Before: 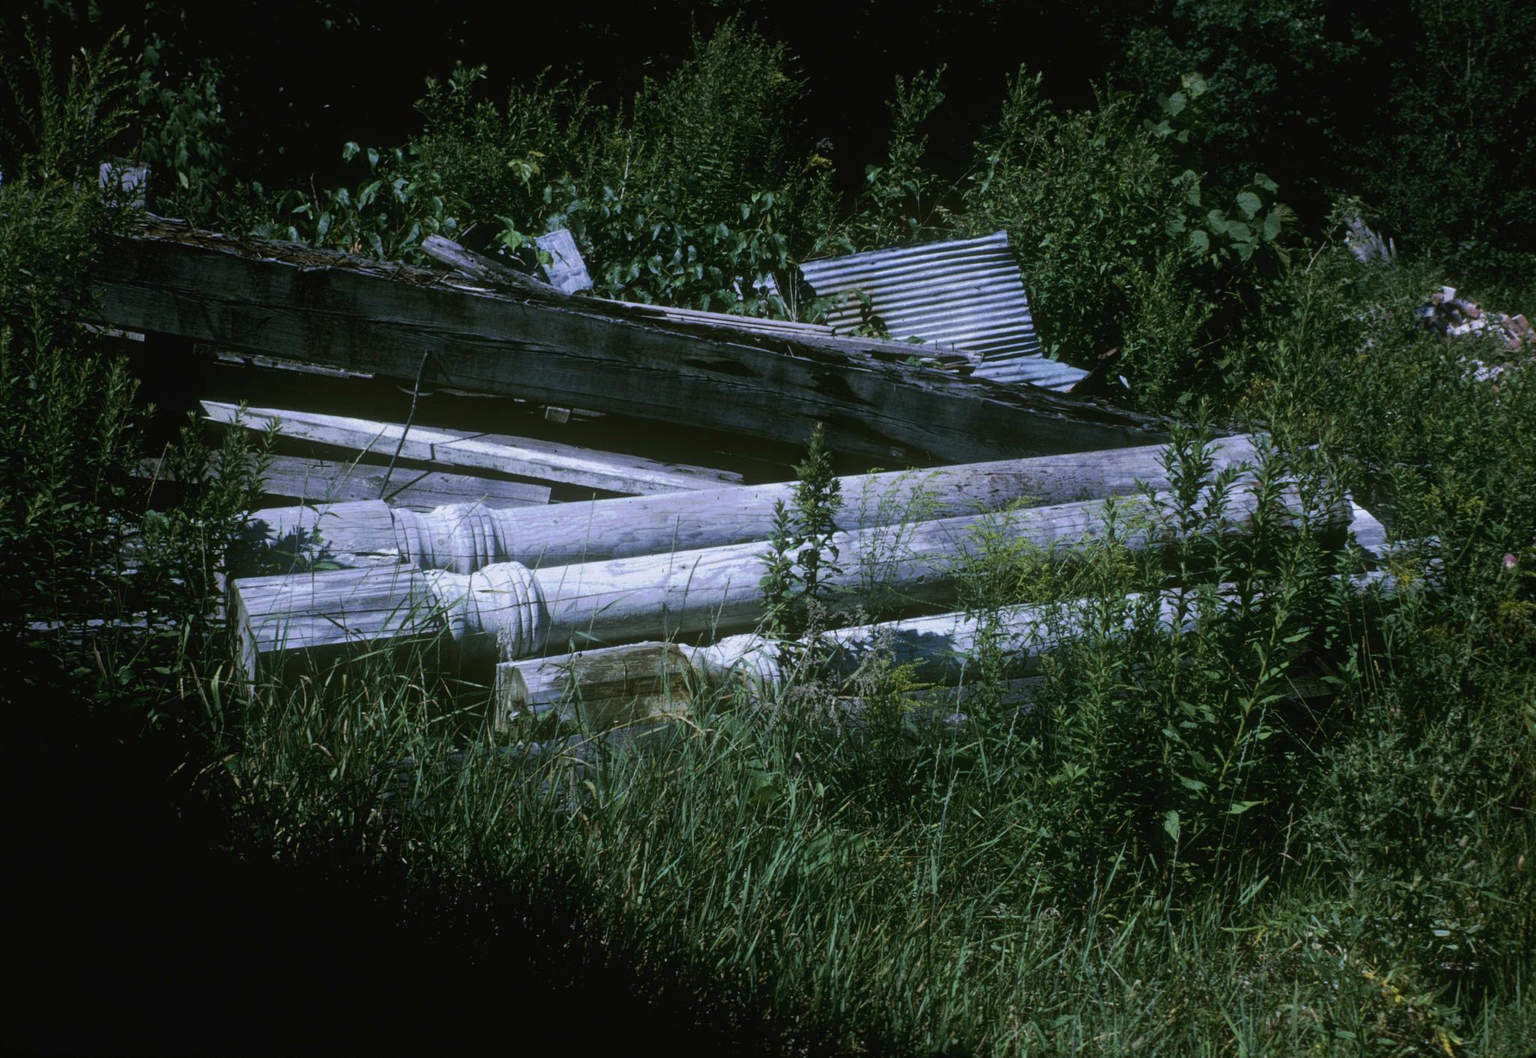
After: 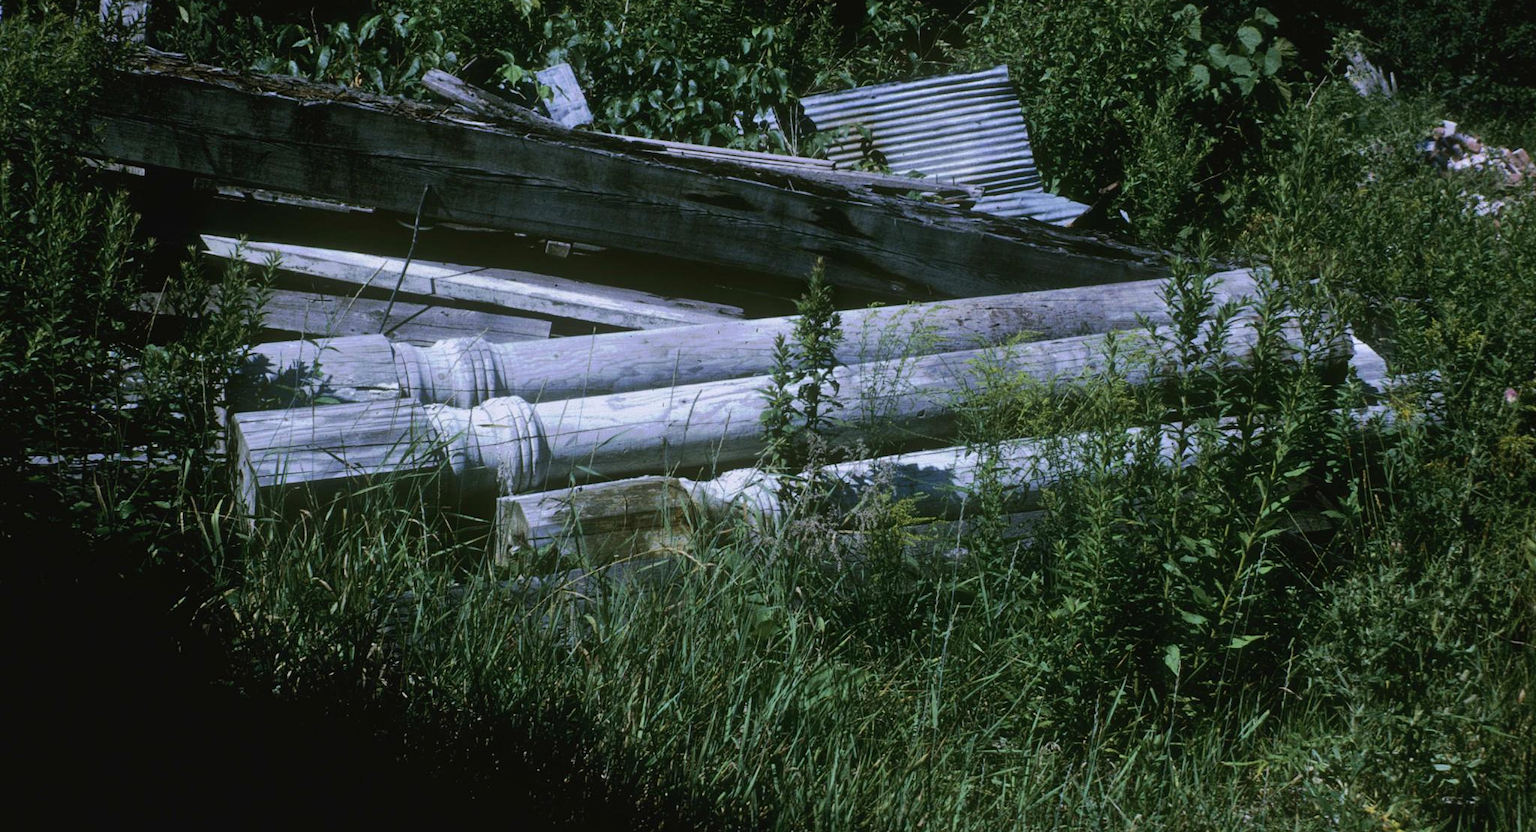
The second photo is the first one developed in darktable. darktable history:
shadows and highlights: radius 125.46, shadows 30.51, highlights -30.51, low approximation 0.01, soften with gaussian
crop and rotate: top 15.774%, bottom 5.506%
